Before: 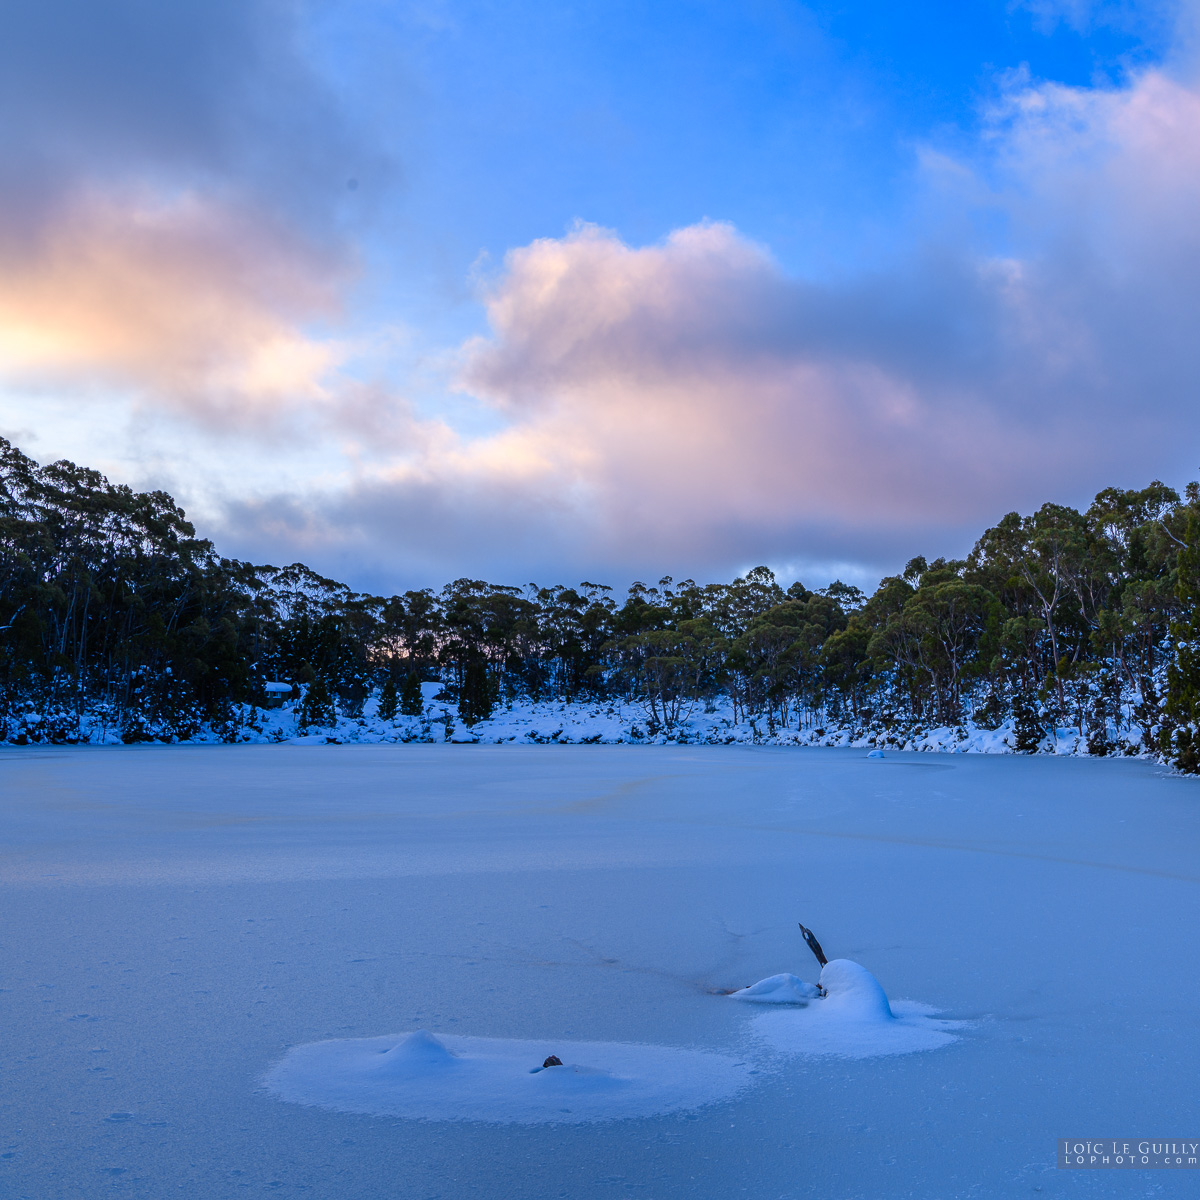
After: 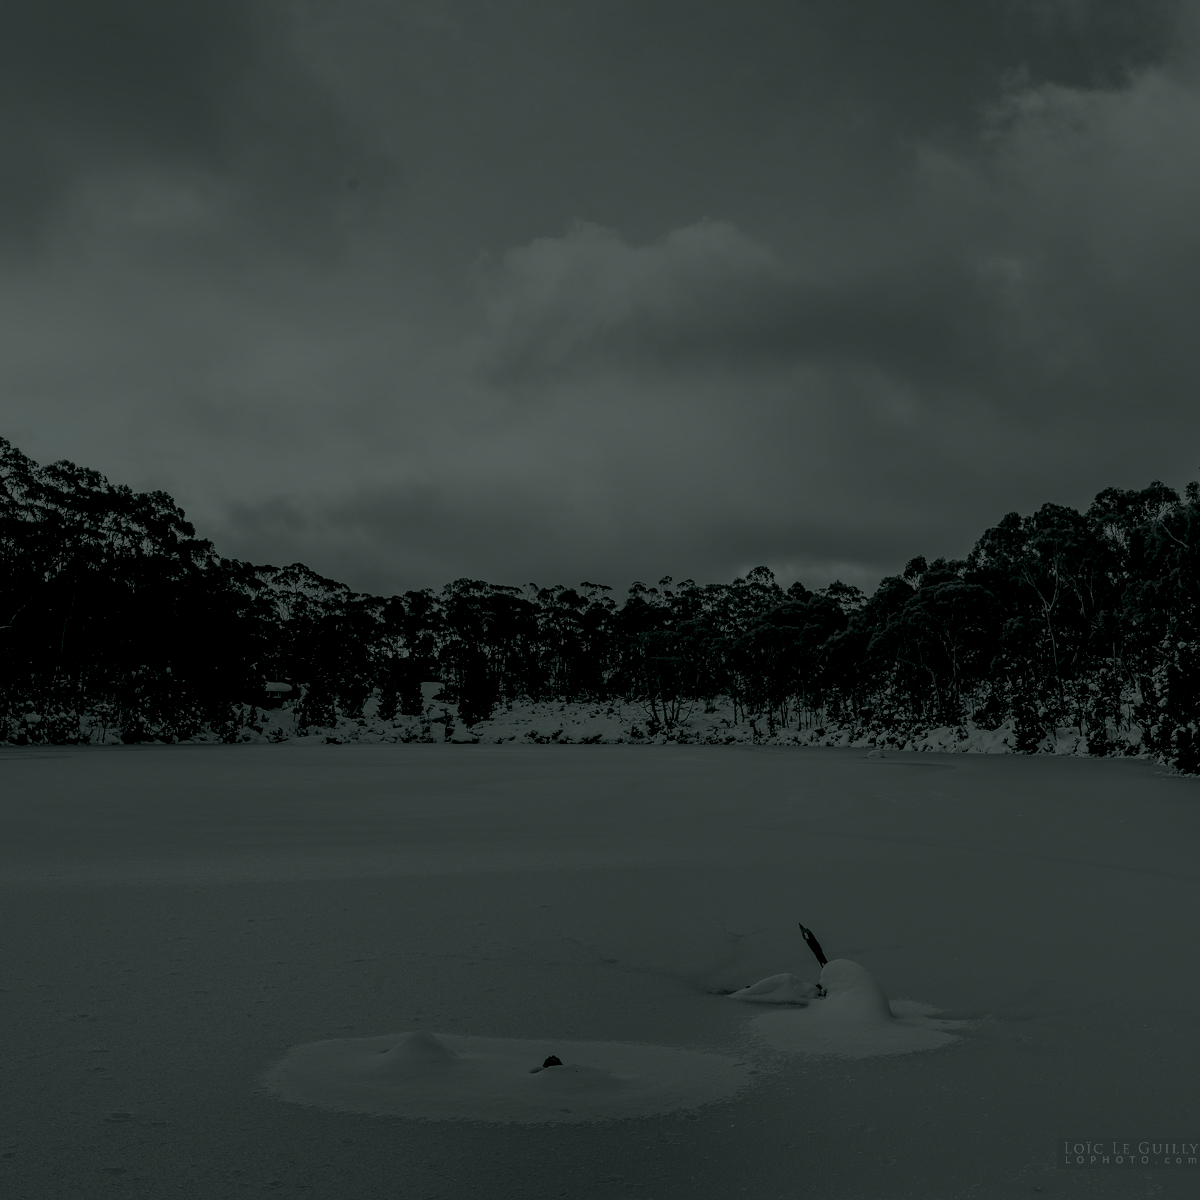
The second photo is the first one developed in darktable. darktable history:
base curve: curves: ch0 [(0, 0) (0.028, 0.03) (0.121, 0.232) (0.46, 0.748) (0.859, 0.968) (1, 1)], preserve colors none
color correction: highlights a* 5.38, highlights b* 5.3, shadows a* -4.26, shadows b* -5.11
colorize: hue 90°, saturation 19%, lightness 1.59%, version 1
